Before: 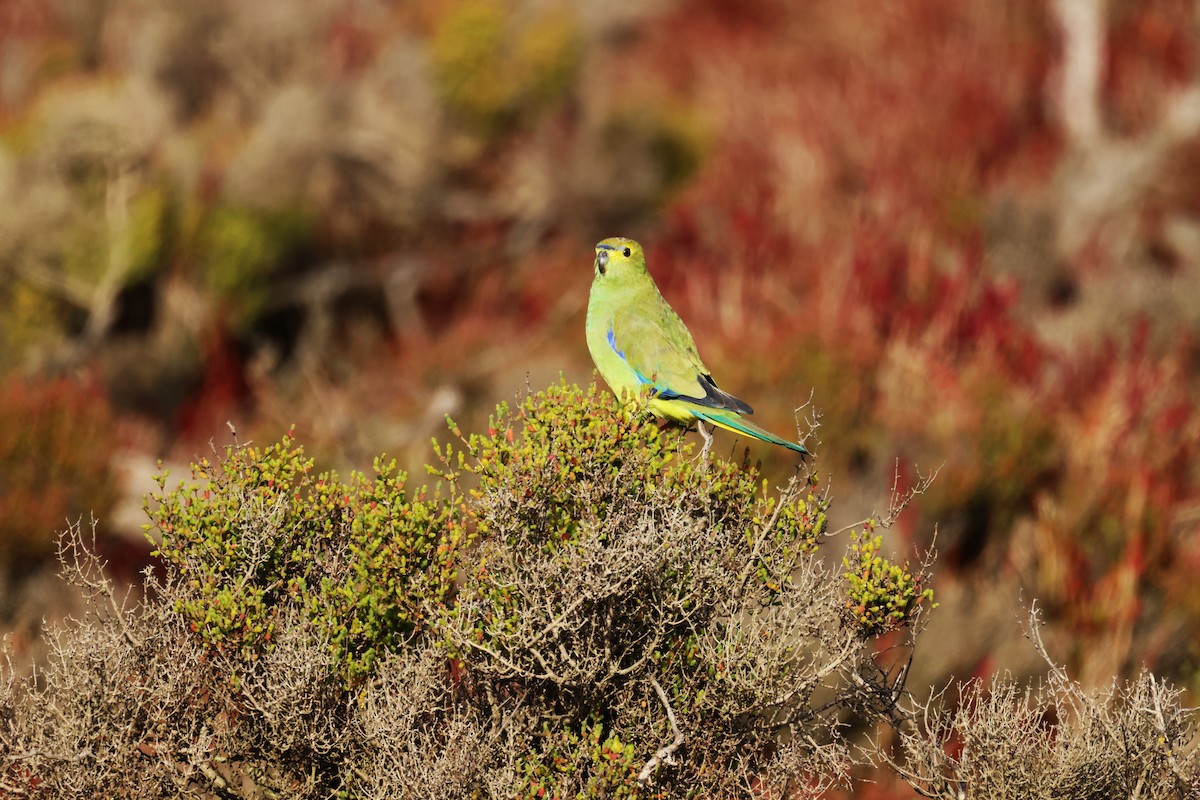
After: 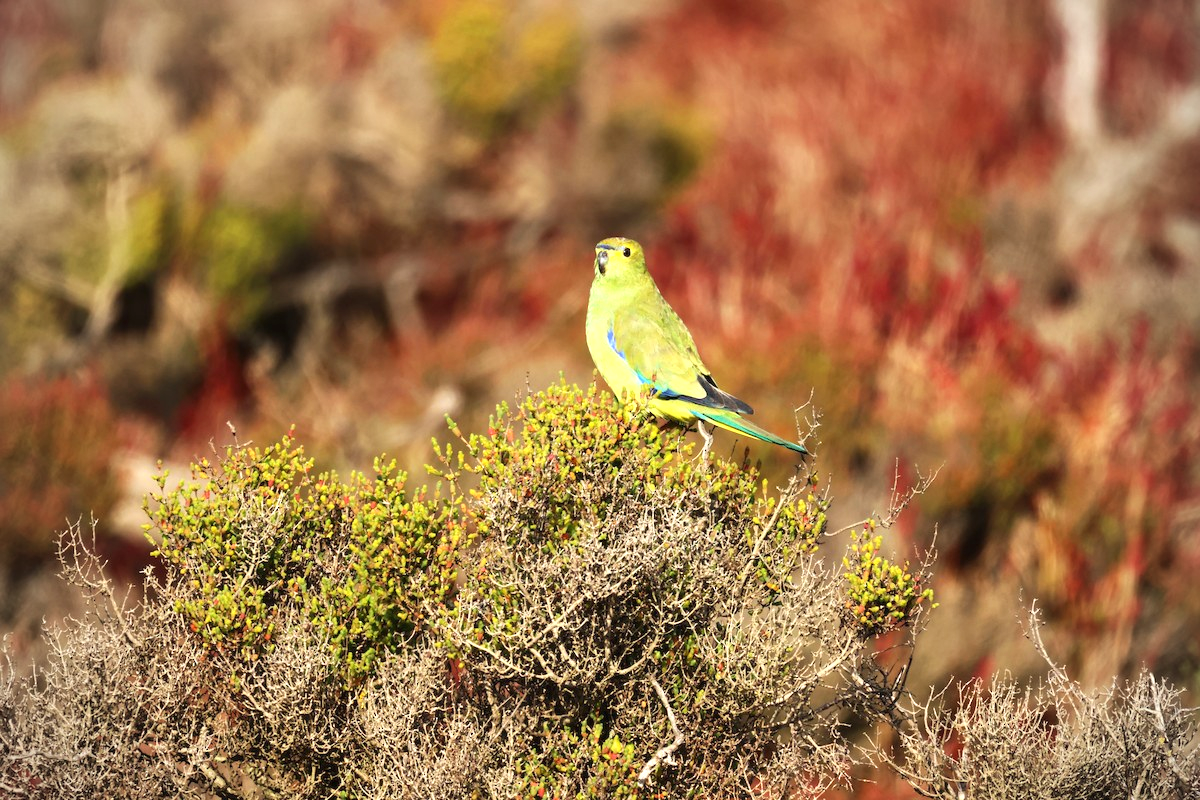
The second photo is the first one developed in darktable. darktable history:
exposure: black level correction 0, exposure 0.7 EV, compensate highlight preservation false
vignetting: fall-off radius 60.65%
